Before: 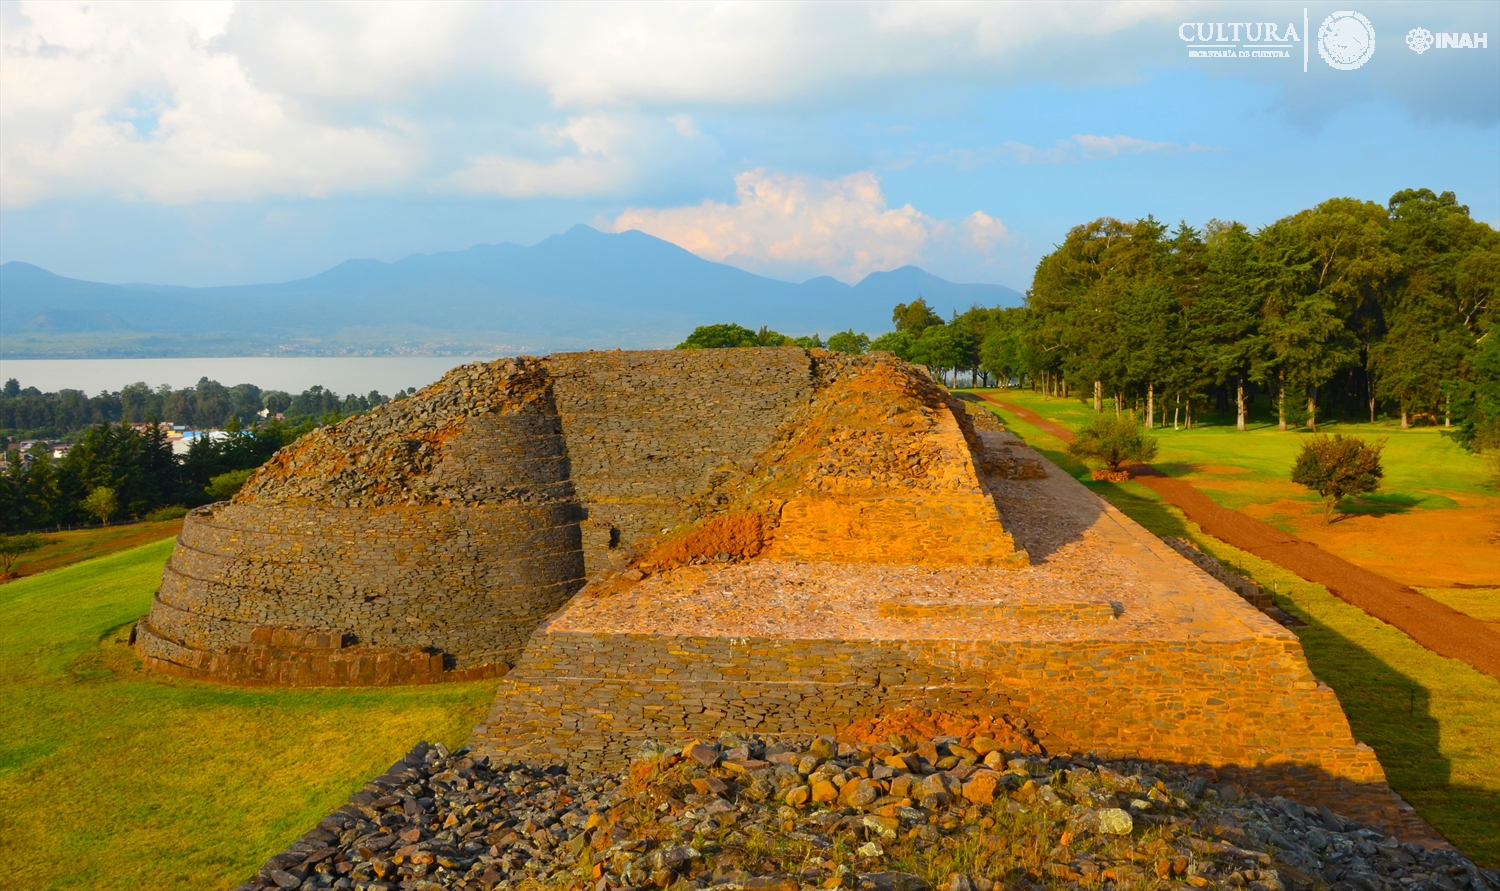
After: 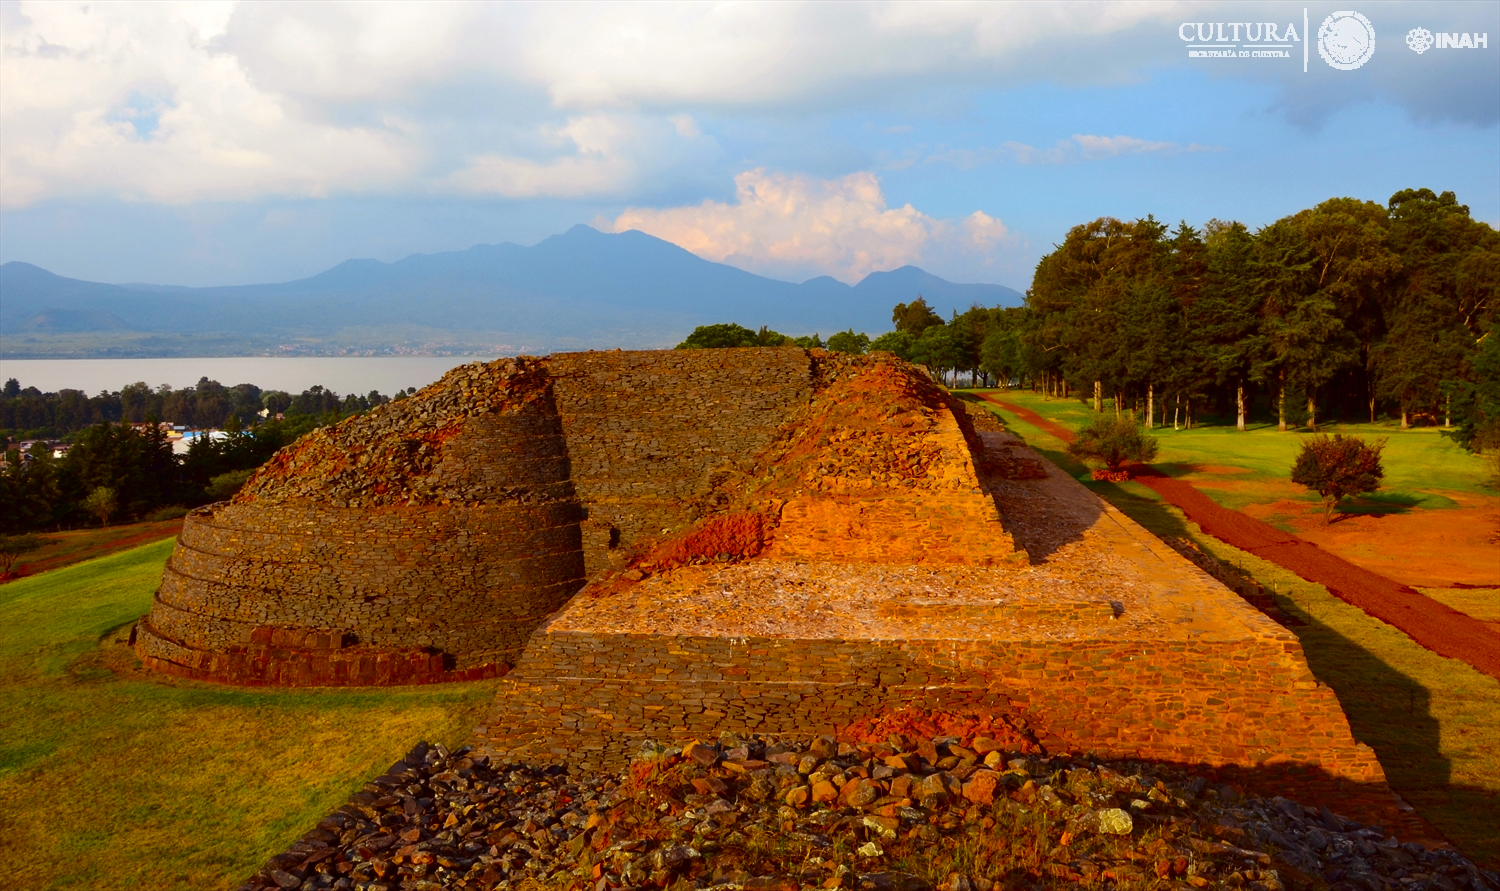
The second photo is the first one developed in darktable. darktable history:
contrast brightness saturation: contrast 0.13, brightness -0.24, saturation 0.14
rgb levels: mode RGB, independent channels, levels [[0, 0.474, 1], [0, 0.5, 1], [0, 0.5, 1]]
